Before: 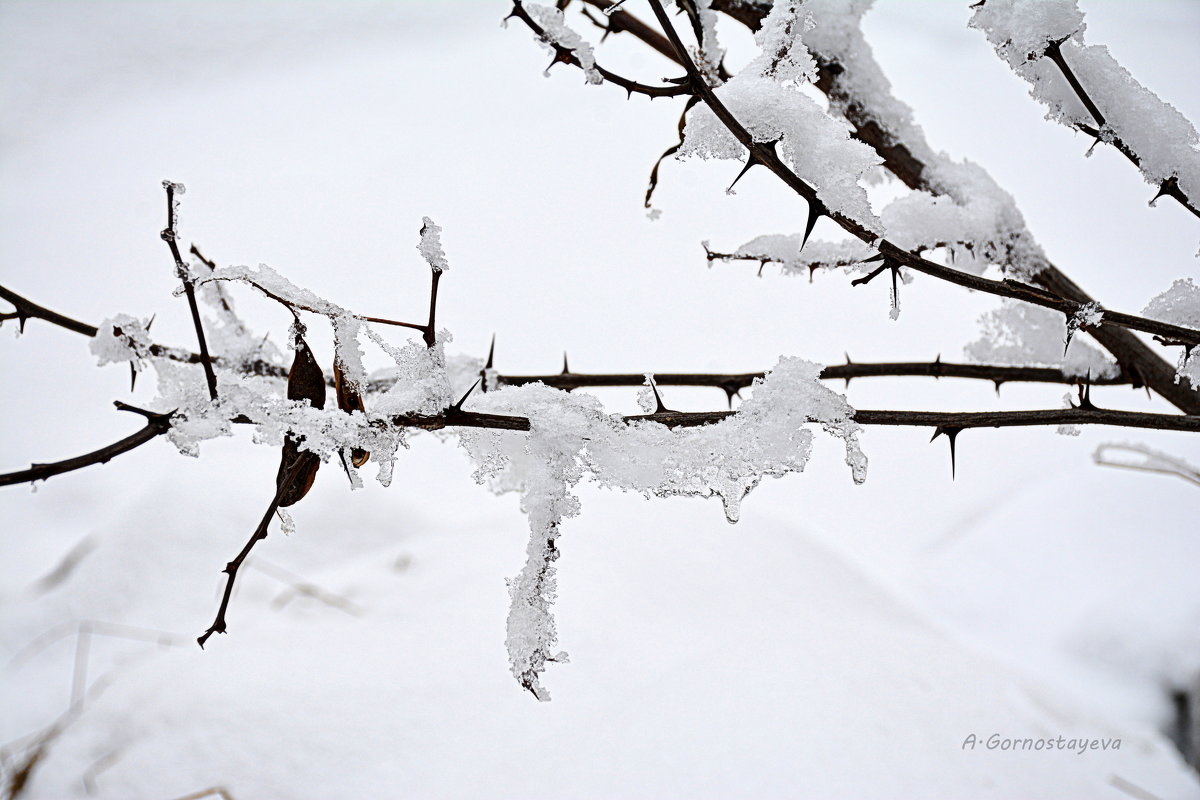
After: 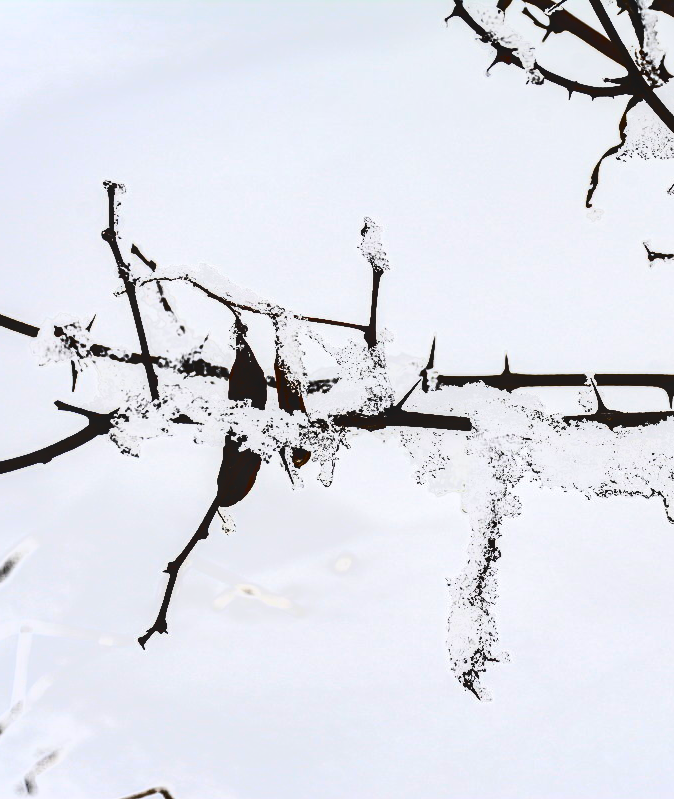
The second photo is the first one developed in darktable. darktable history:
local contrast: on, module defaults
tone curve: curves: ch0 [(0, 0) (0.003, 0.005) (0.011, 0.005) (0.025, 0.006) (0.044, 0.008) (0.069, 0.01) (0.1, 0.012) (0.136, 0.015) (0.177, 0.019) (0.224, 0.017) (0.277, 0.015) (0.335, 0.018) (0.399, 0.043) (0.468, 0.118) (0.543, 0.349) (0.623, 0.591) (0.709, 0.88) (0.801, 0.983) (0.898, 0.973) (1, 1)], color space Lab, independent channels, preserve colors none
shadows and highlights: shadows 75.08, highlights -60.57, soften with gaussian
crop: left 4.998%, right 38.782%
